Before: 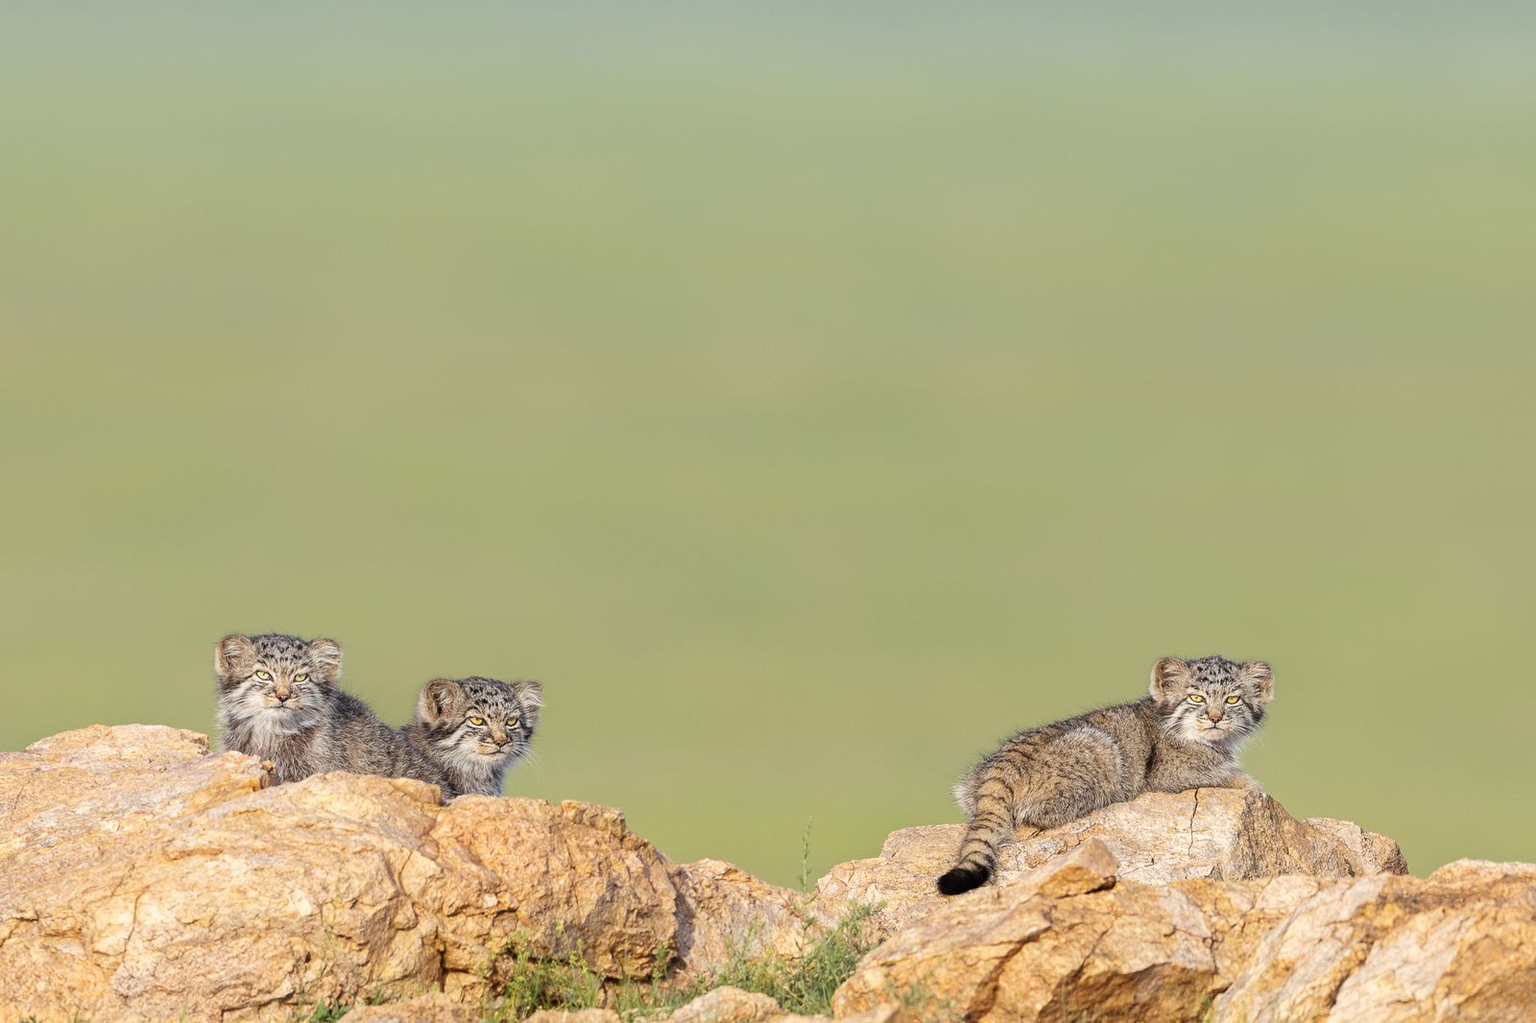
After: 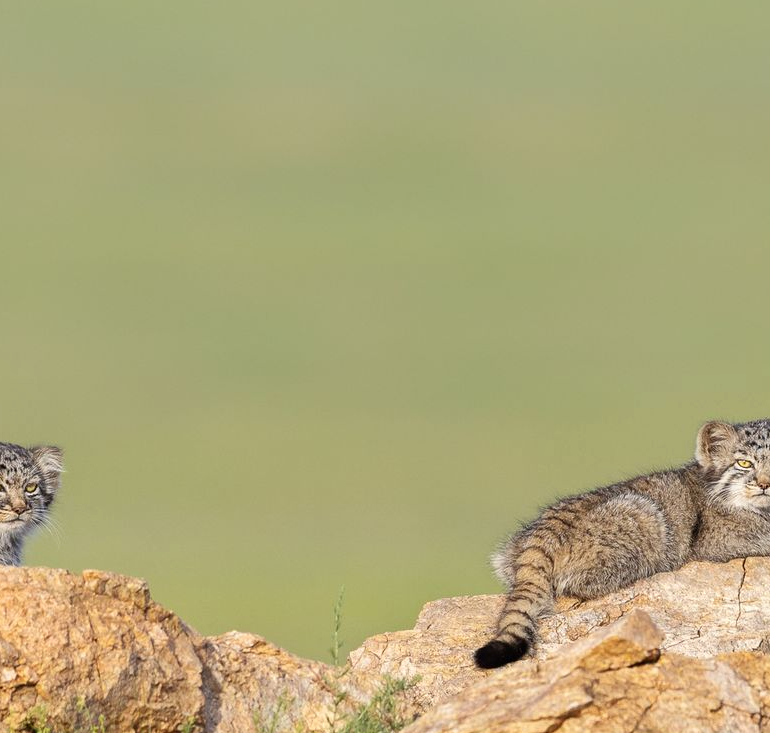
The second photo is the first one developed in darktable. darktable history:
shadows and highlights: shadows 52.34, highlights -28.59, highlights color adjustment 55.47%, soften with gaussian
crop: left 31.41%, top 24.825%, right 20.443%, bottom 6.374%
tone equalizer: on, module defaults
